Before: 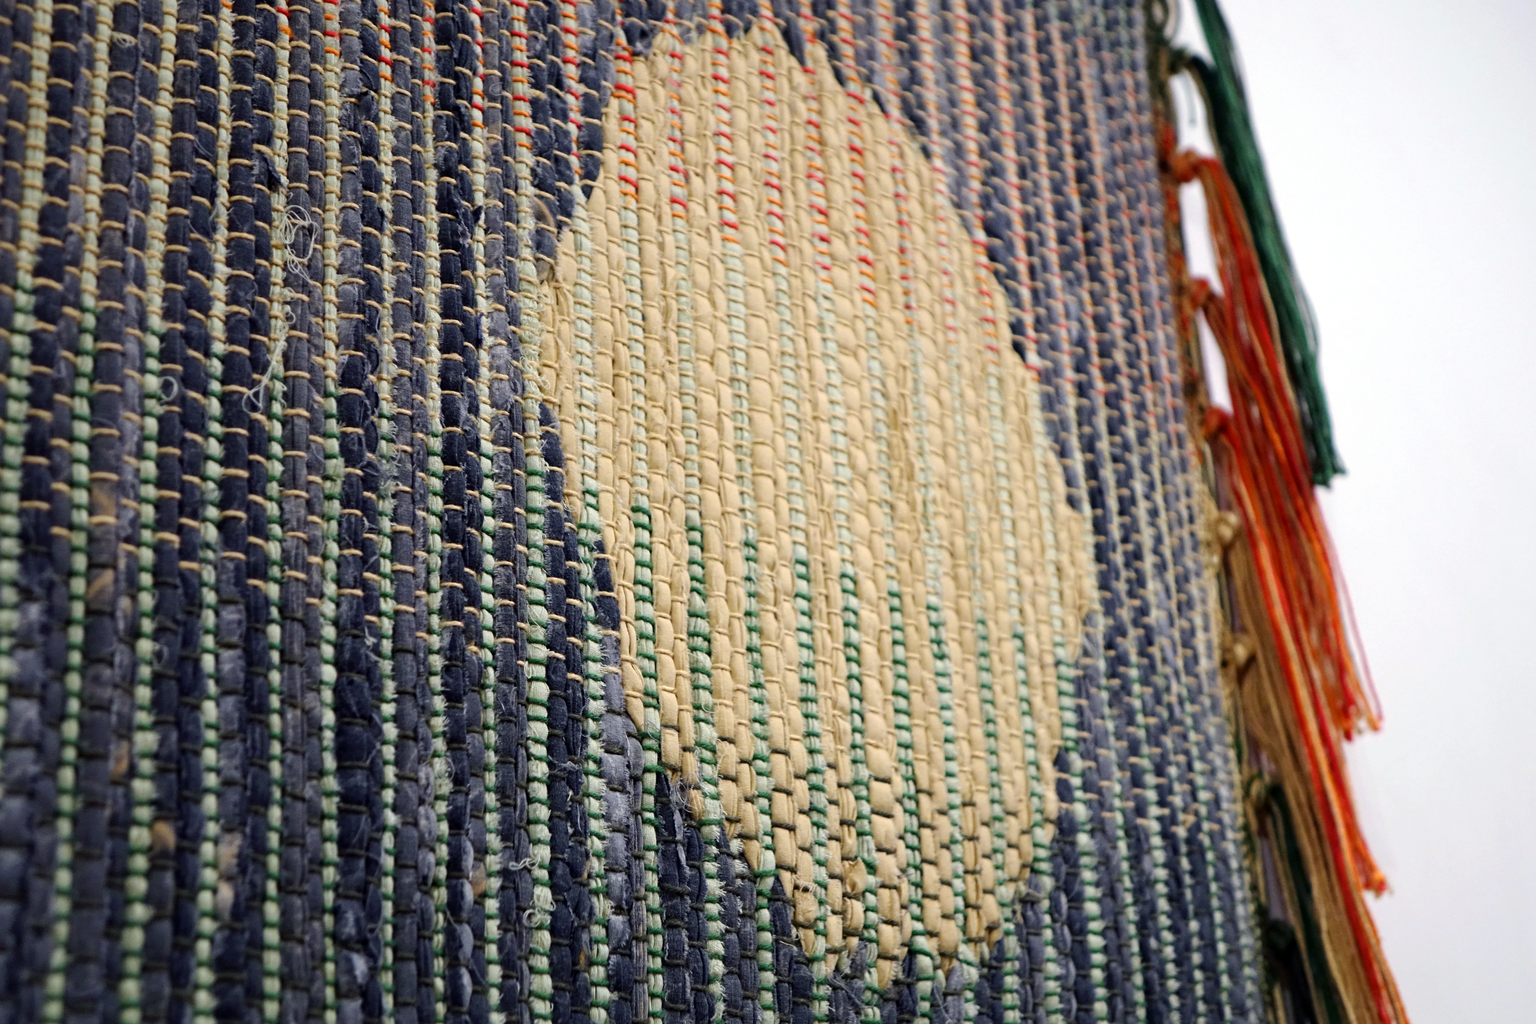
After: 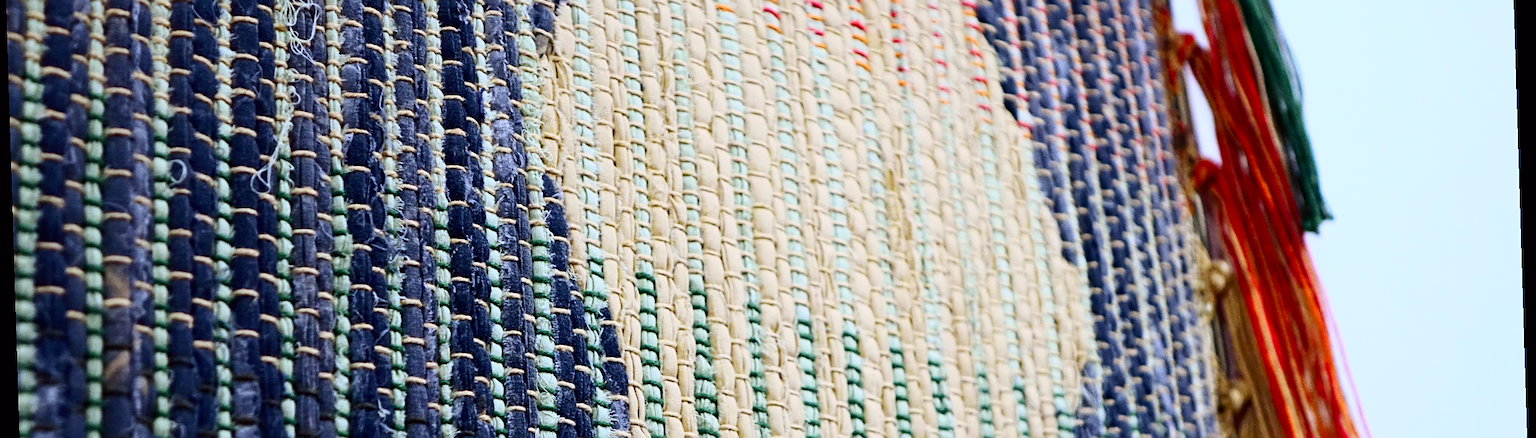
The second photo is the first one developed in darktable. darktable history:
crop and rotate: top 23.84%, bottom 34.294%
sharpen: on, module defaults
tone curve: curves: ch0 [(0, 0.001) (0.139, 0.096) (0.311, 0.278) (0.495, 0.531) (0.718, 0.816) (0.841, 0.909) (1, 0.967)]; ch1 [(0, 0) (0.272, 0.249) (0.388, 0.385) (0.469, 0.456) (0.495, 0.497) (0.538, 0.554) (0.578, 0.605) (0.707, 0.778) (1, 1)]; ch2 [(0, 0) (0.125, 0.089) (0.353, 0.329) (0.443, 0.408) (0.502, 0.499) (0.557, 0.542) (0.608, 0.635) (1, 1)], color space Lab, independent channels, preserve colors none
rotate and perspective: rotation -1.77°, lens shift (horizontal) 0.004, automatic cropping off
white balance: red 0.931, blue 1.11
